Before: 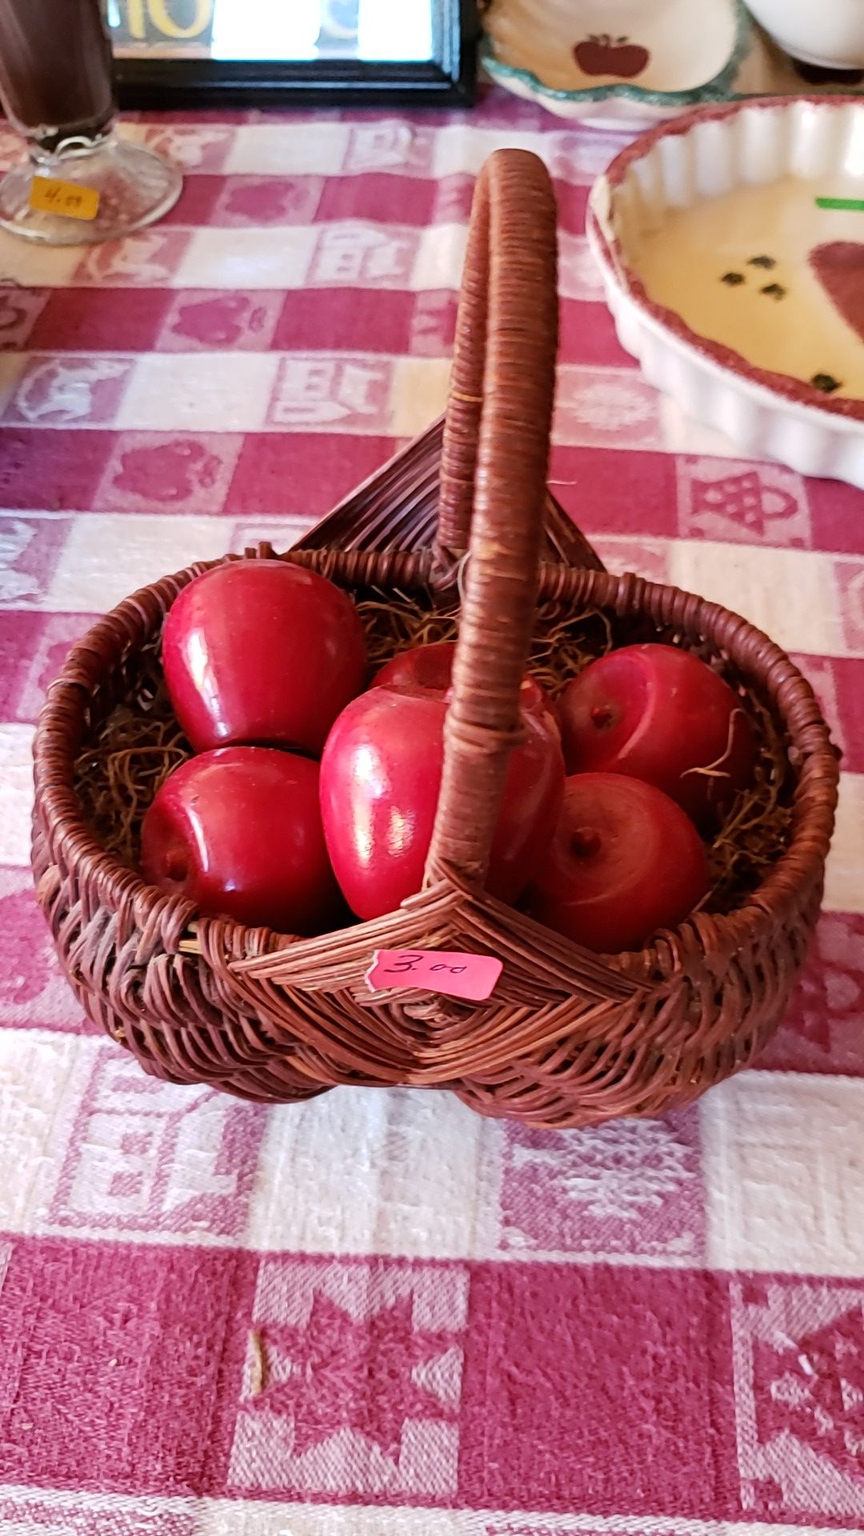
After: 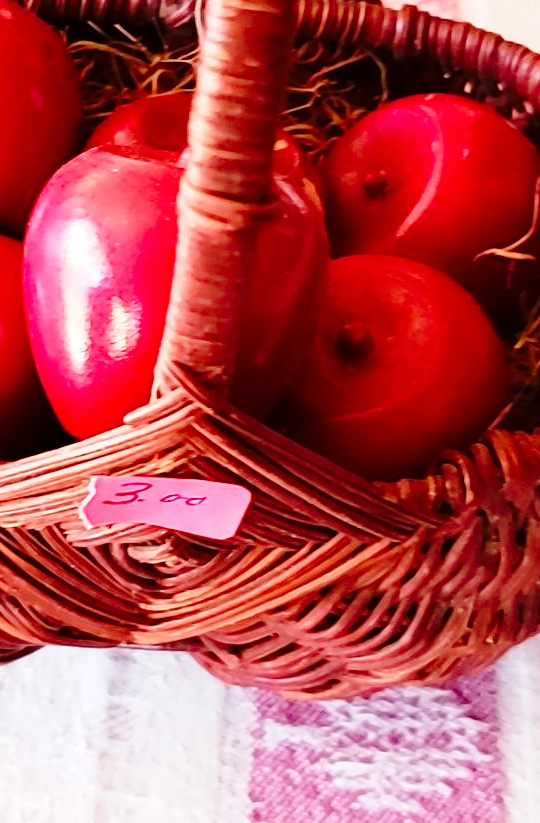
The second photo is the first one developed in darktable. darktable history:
contrast brightness saturation: contrast 0.041, saturation 0.158
crop: left 34.966%, top 37.071%, right 14.976%, bottom 20.034%
base curve: curves: ch0 [(0, 0) (0.028, 0.03) (0.121, 0.232) (0.46, 0.748) (0.859, 0.968) (1, 1)], preserve colors none
